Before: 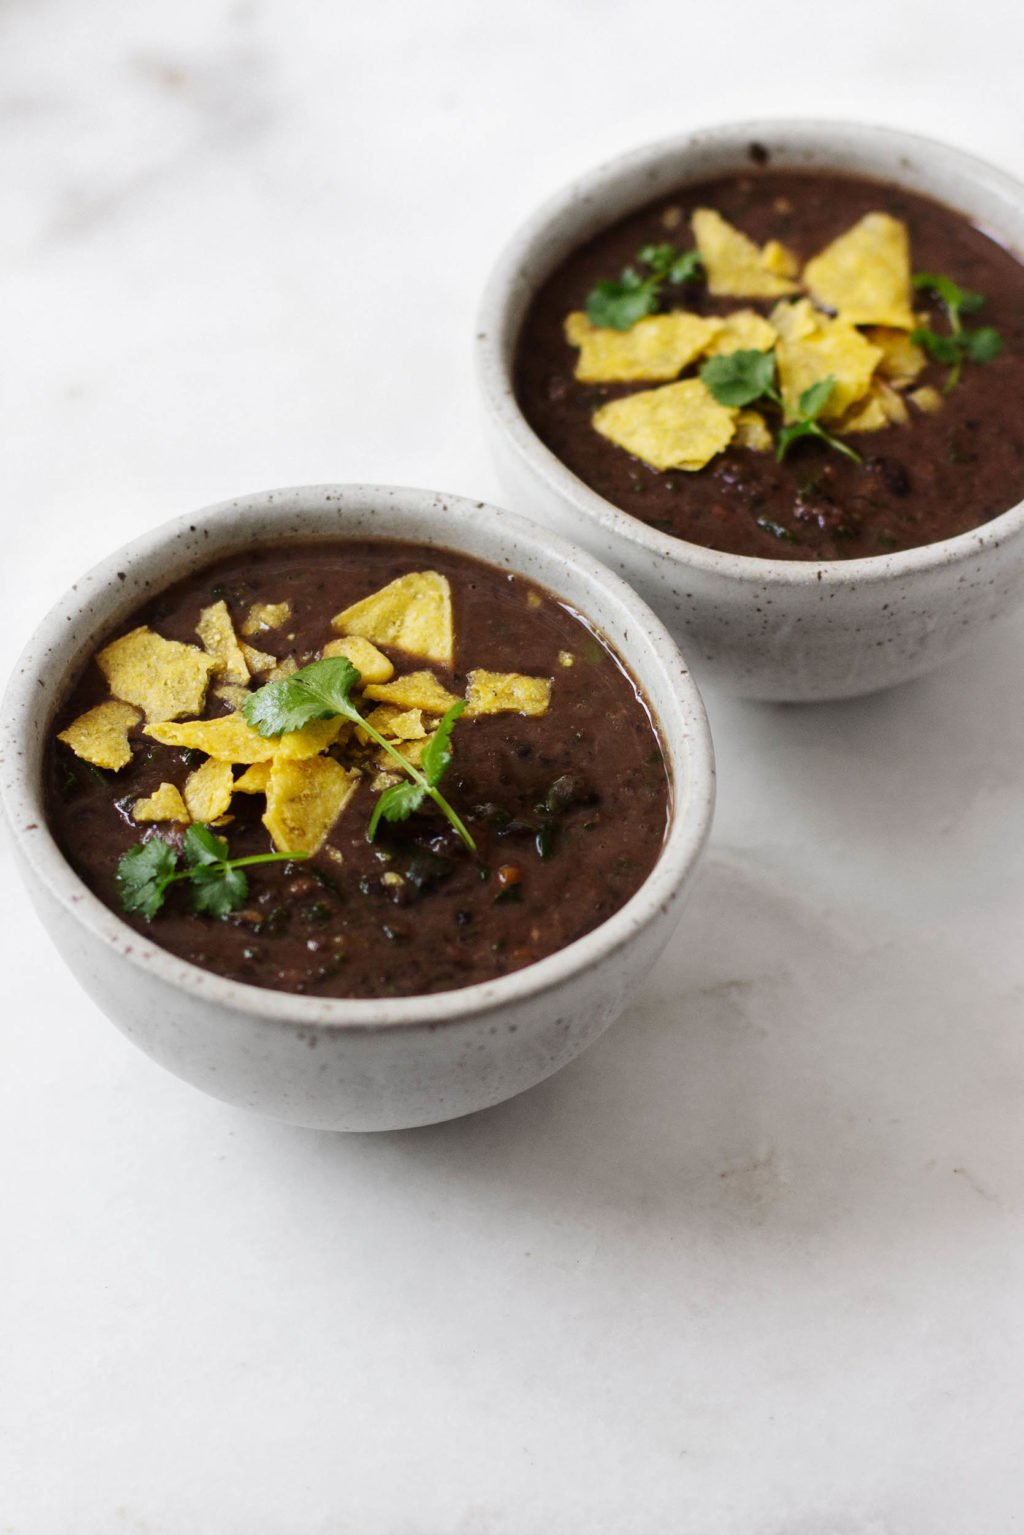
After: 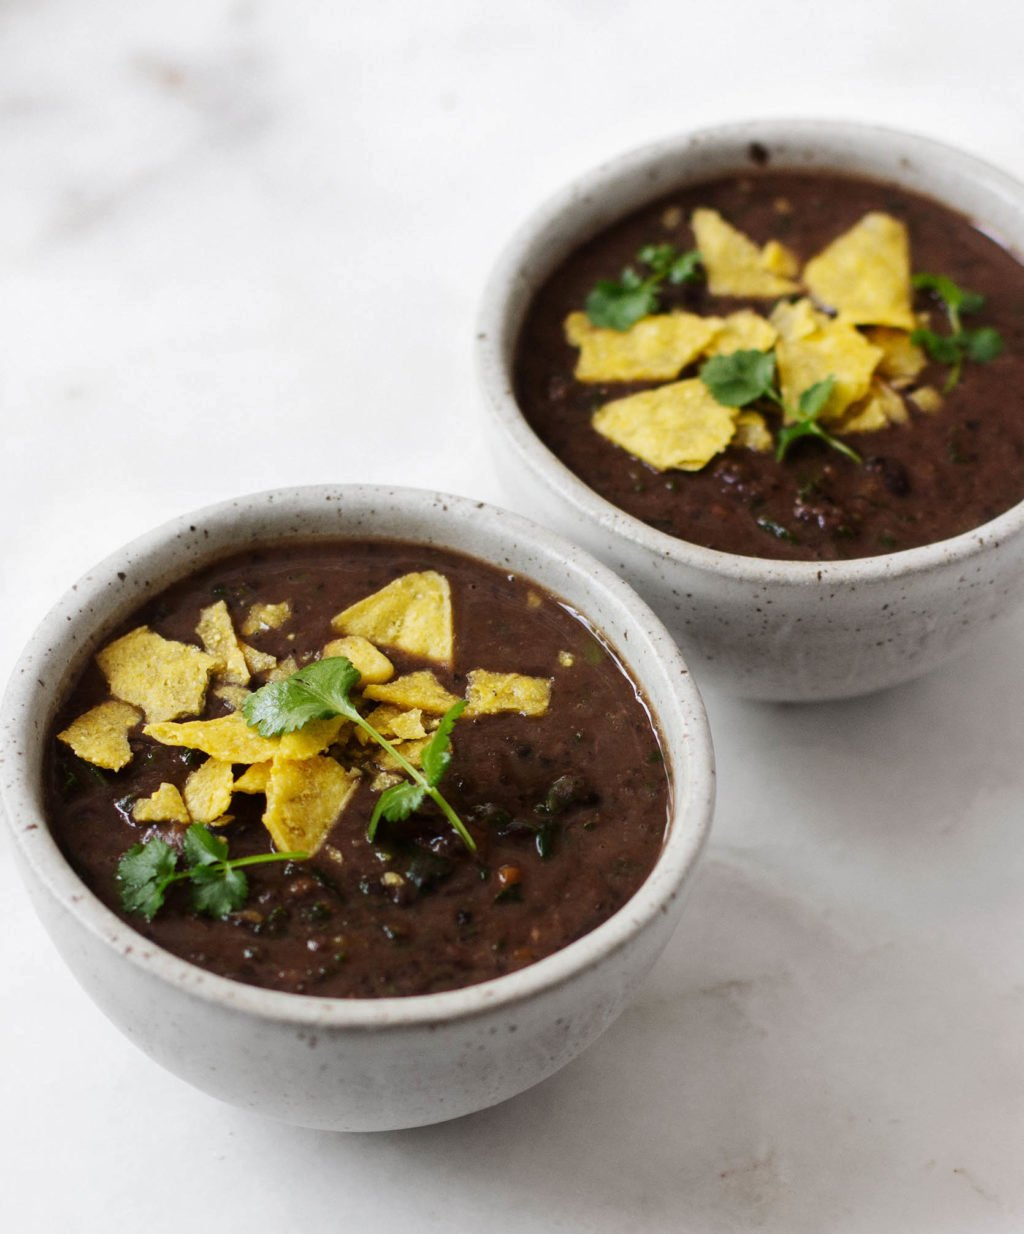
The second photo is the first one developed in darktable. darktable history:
tone equalizer: edges refinement/feathering 500, mask exposure compensation -1.57 EV, preserve details no
exposure: compensate highlight preservation false
crop: bottom 19.569%
